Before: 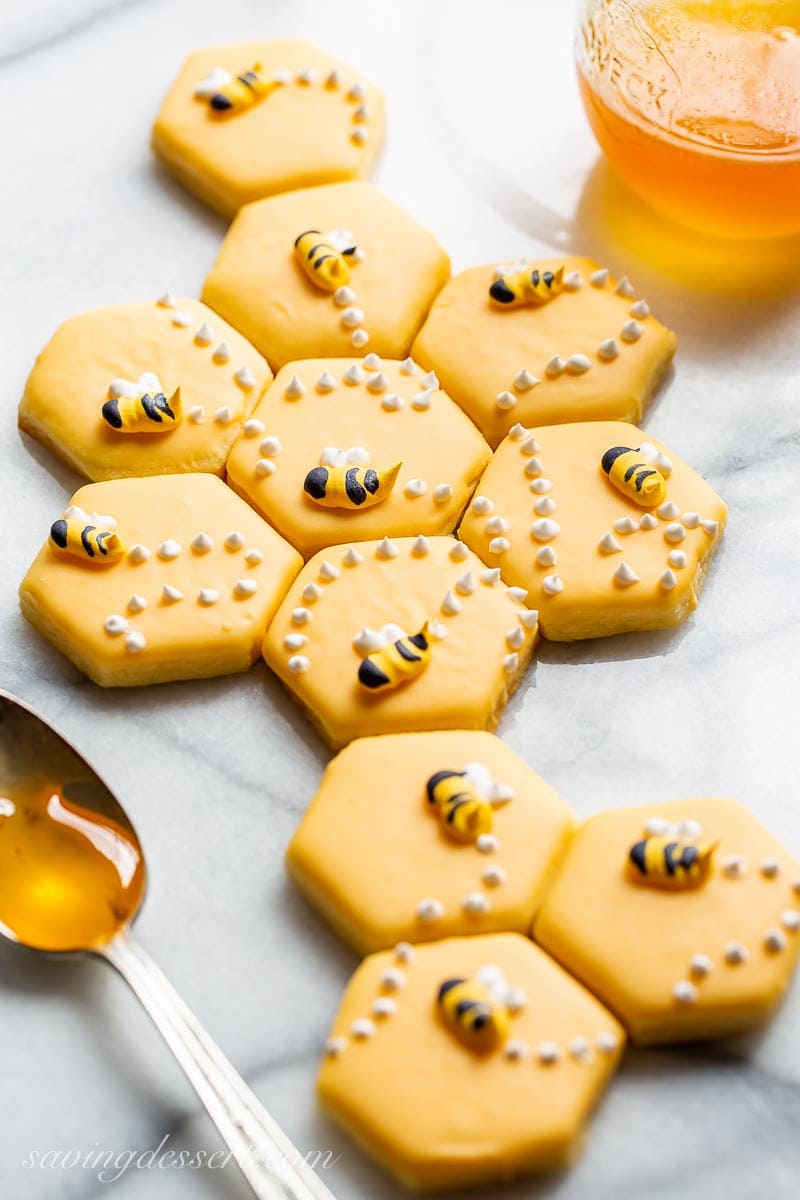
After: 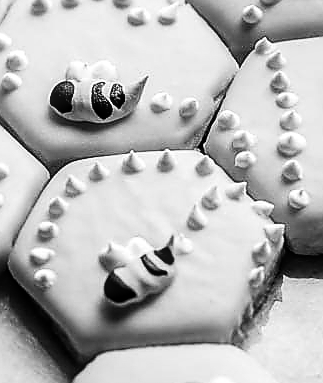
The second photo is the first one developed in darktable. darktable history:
crop: left 31.751%, top 32.172%, right 27.8%, bottom 35.83%
contrast brightness saturation: contrast 0.02, brightness -1, saturation -1
sharpen: radius 1.4, amount 1.25, threshold 0.7
base curve: curves: ch0 [(0, 0) (0.028, 0.03) (0.121, 0.232) (0.46, 0.748) (0.859, 0.968) (1, 1)], preserve colors none
local contrast: detail 130%
